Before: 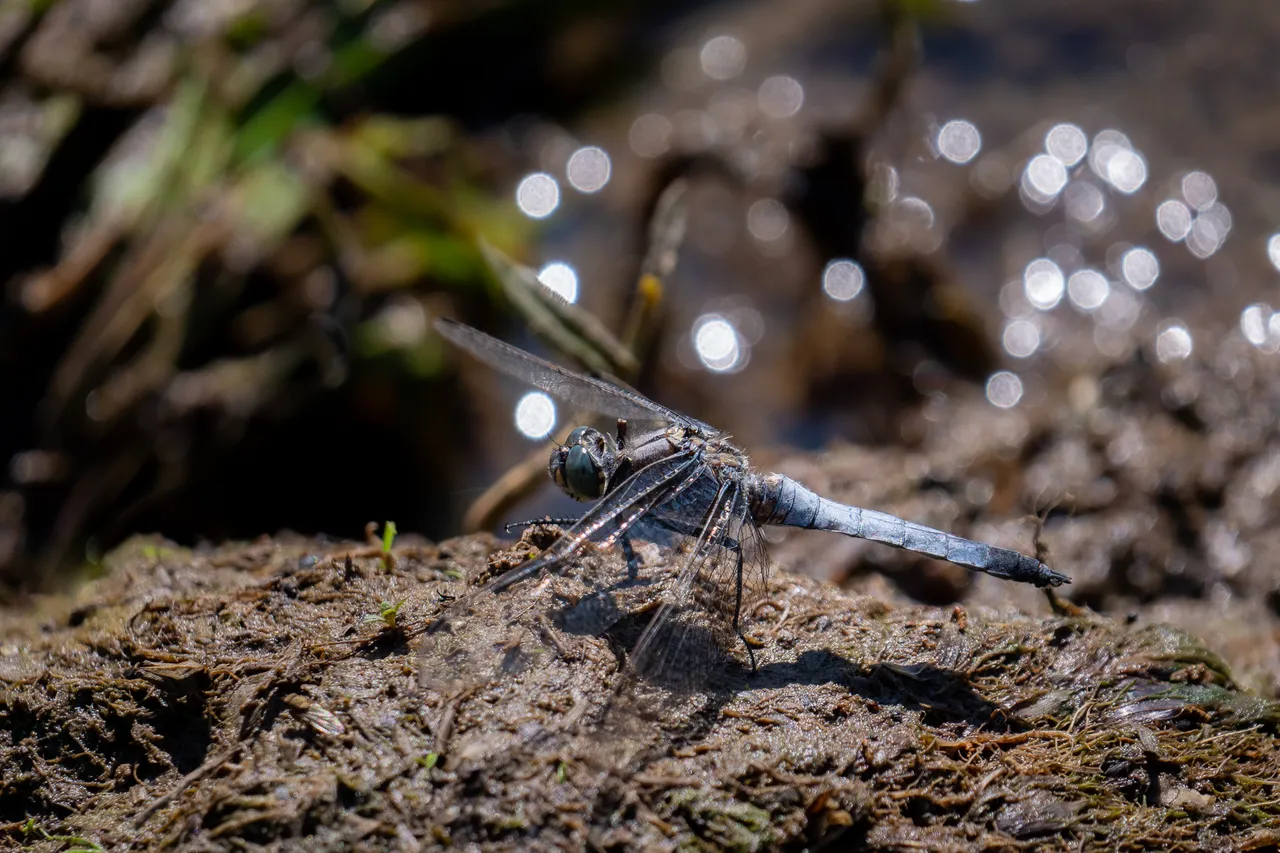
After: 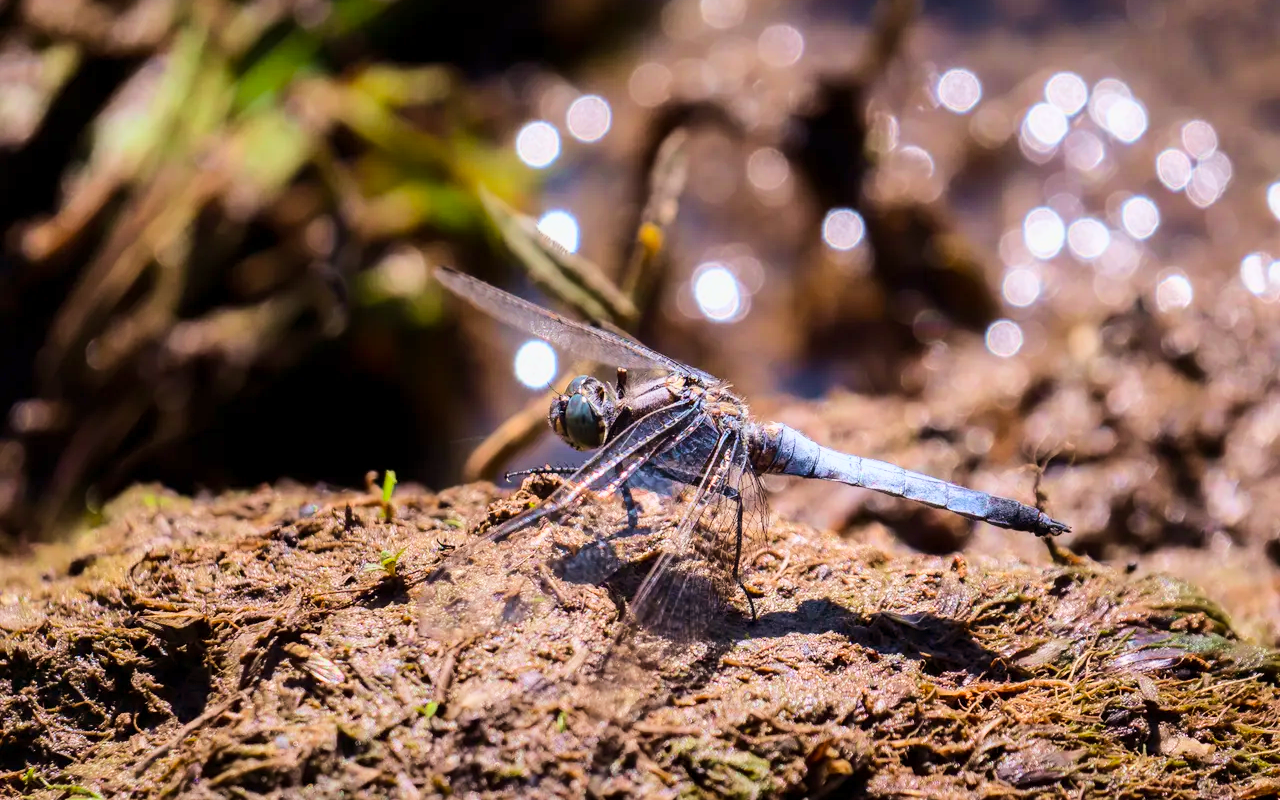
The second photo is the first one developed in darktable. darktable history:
crop and rotate: top 6.124%
velvia: on, module defaults
color balance rgb: power › chroma 1.027%, power › hue 25.51°, linear chroma grading › global chroma 9.046%, perceptual saturation grading › global saturation -0.063%, global vibrance 10.751%
base curve: curves: ch0 [(0, 0) (0.025, 0.046) (0.112, 0.277) (0.467, 0.74) (0.814, 0.929) (1, 0.942)]
